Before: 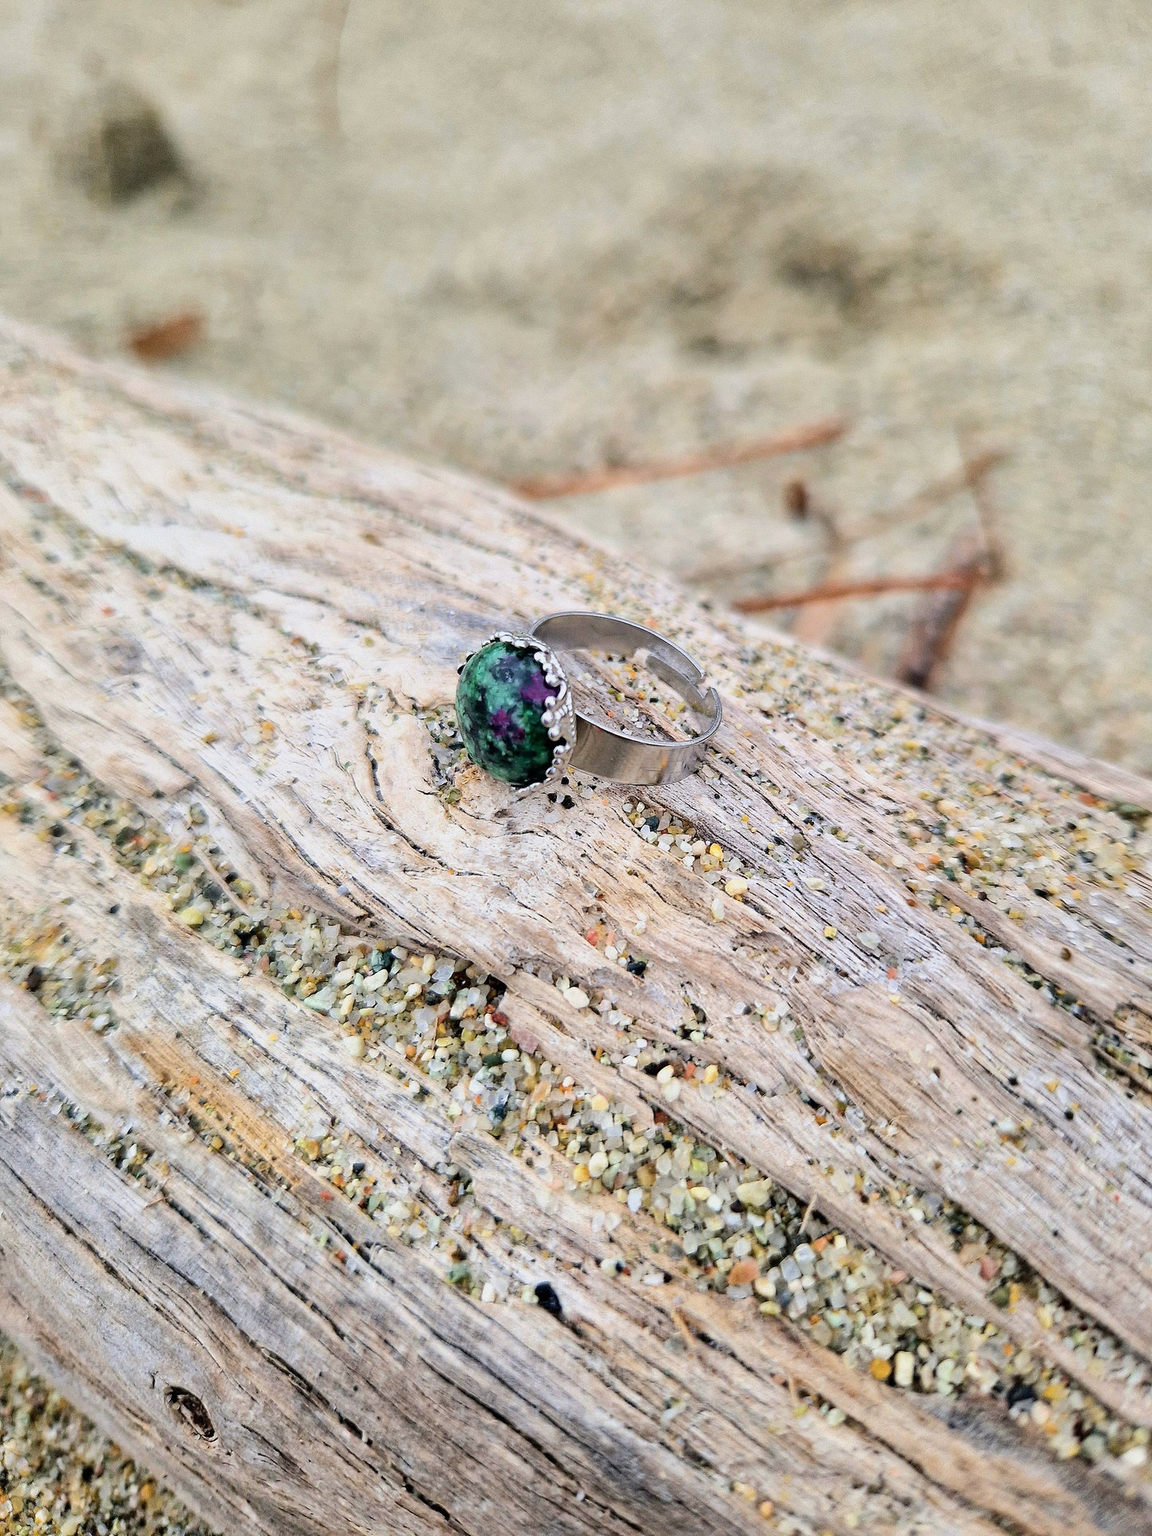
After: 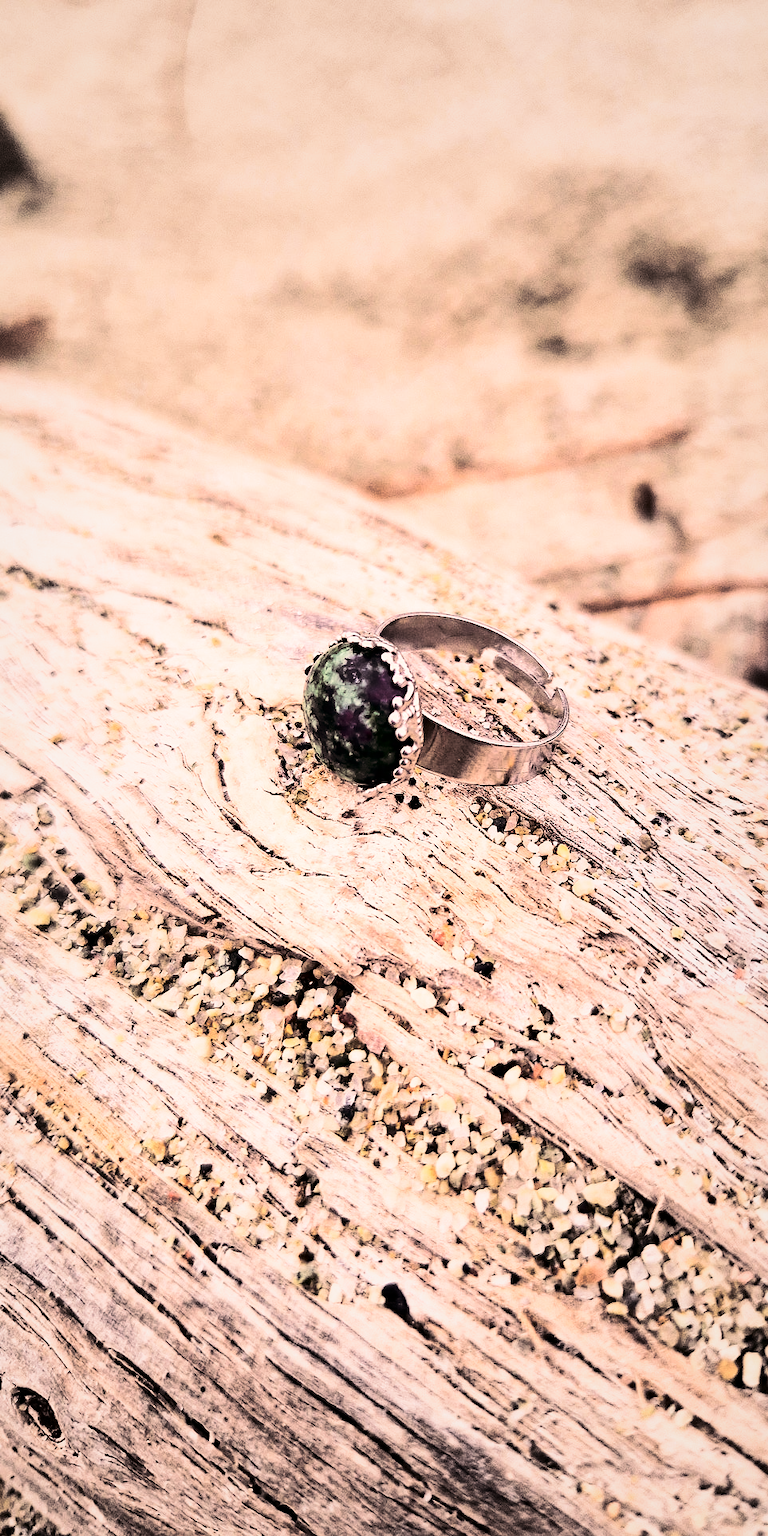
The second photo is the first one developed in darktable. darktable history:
color correction: highlights a* 21.16, highlights b* 19.61
contrast brightness saturation: contrast 0.5, saturation -0.1
crop and rotate: left 13.342%, right 19.991%
vignetting: fall-off start 18.21%, fall-off radius 137.95%, brightness -0.207, center (-0.078, 0.066), width/height ratio 0.62, shape 0.59
split-toning: shadows › saturation 0.24, highlights › hue 54°, highlights › saturation 0.24
